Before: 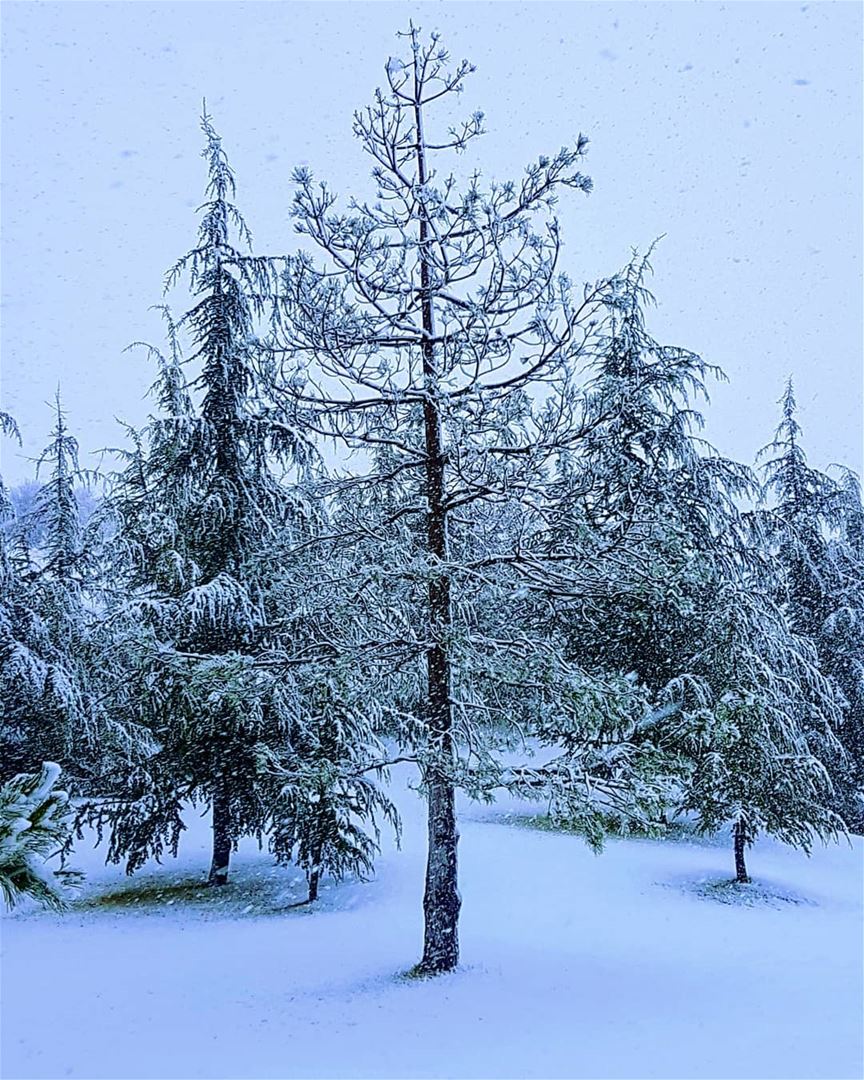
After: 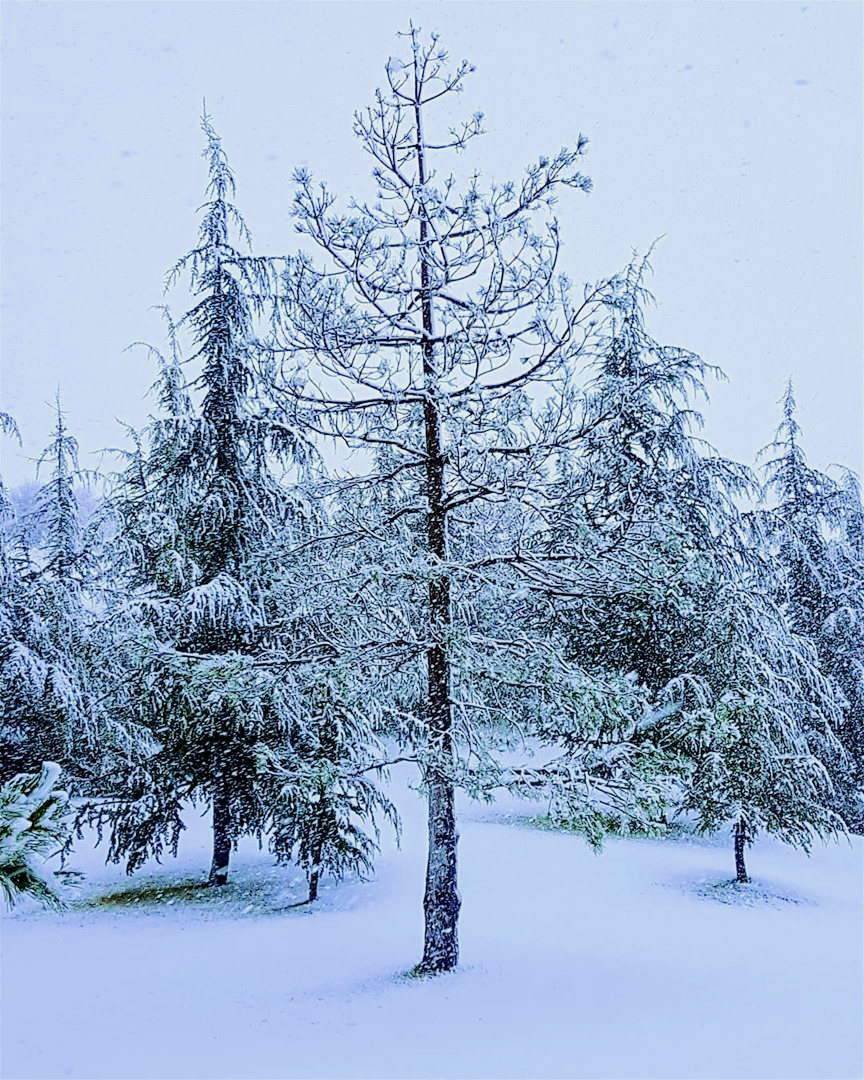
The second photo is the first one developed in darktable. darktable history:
exposure: exposure 0.995 EV, compensate highlight preservation false
filmic rgb: black relative exposure -7.65 EV, white relative exposure 4.56 EV, threshold 2.97 EV, hardness 3.61, iterations of high-quality reconstruction 0, enable highlight reconstruction true
